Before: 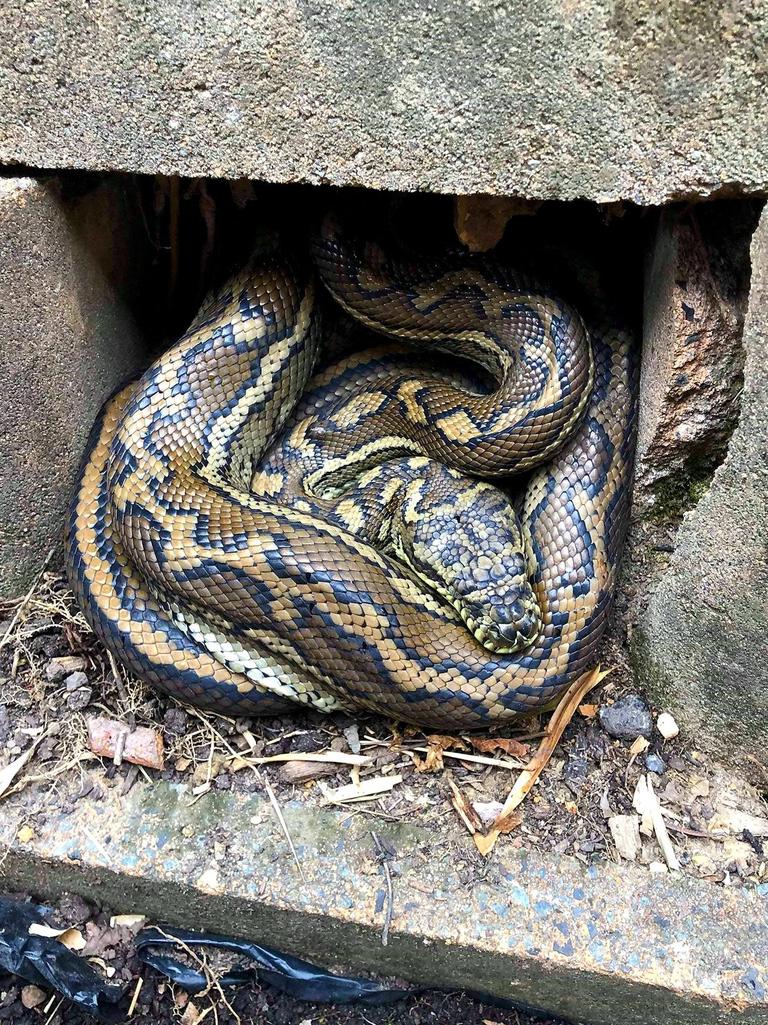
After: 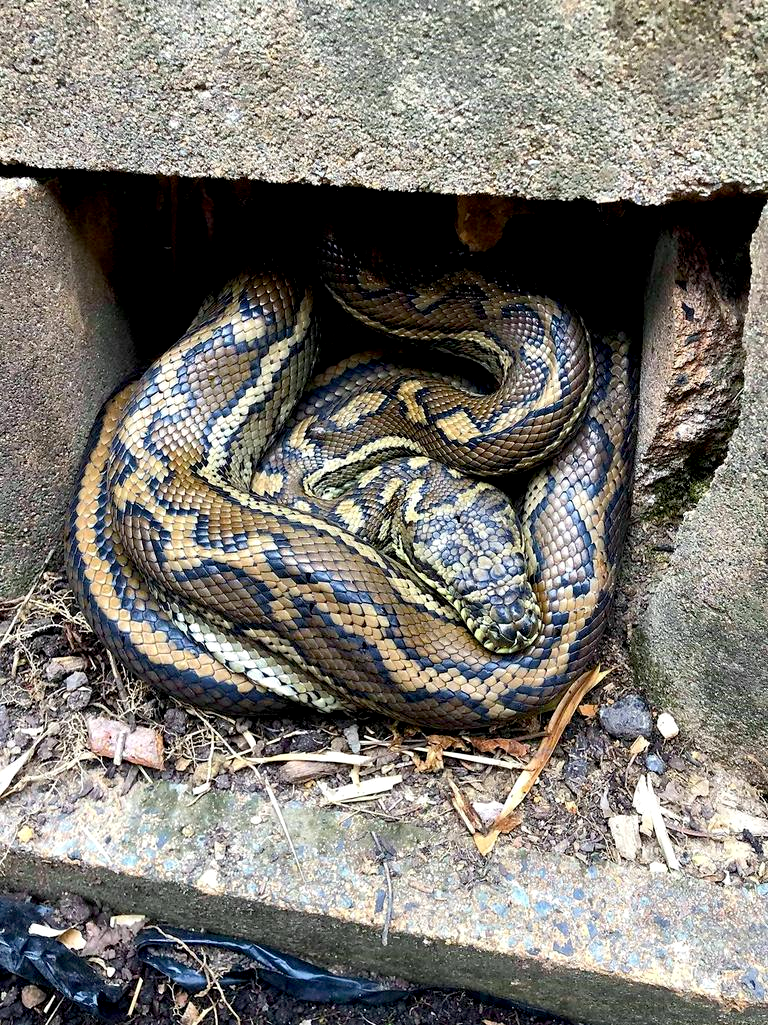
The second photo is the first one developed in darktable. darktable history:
exposure: black level correction 0.008, exposure 0.093 EV, compensate exposure bias true, compensate highlight preservation false
